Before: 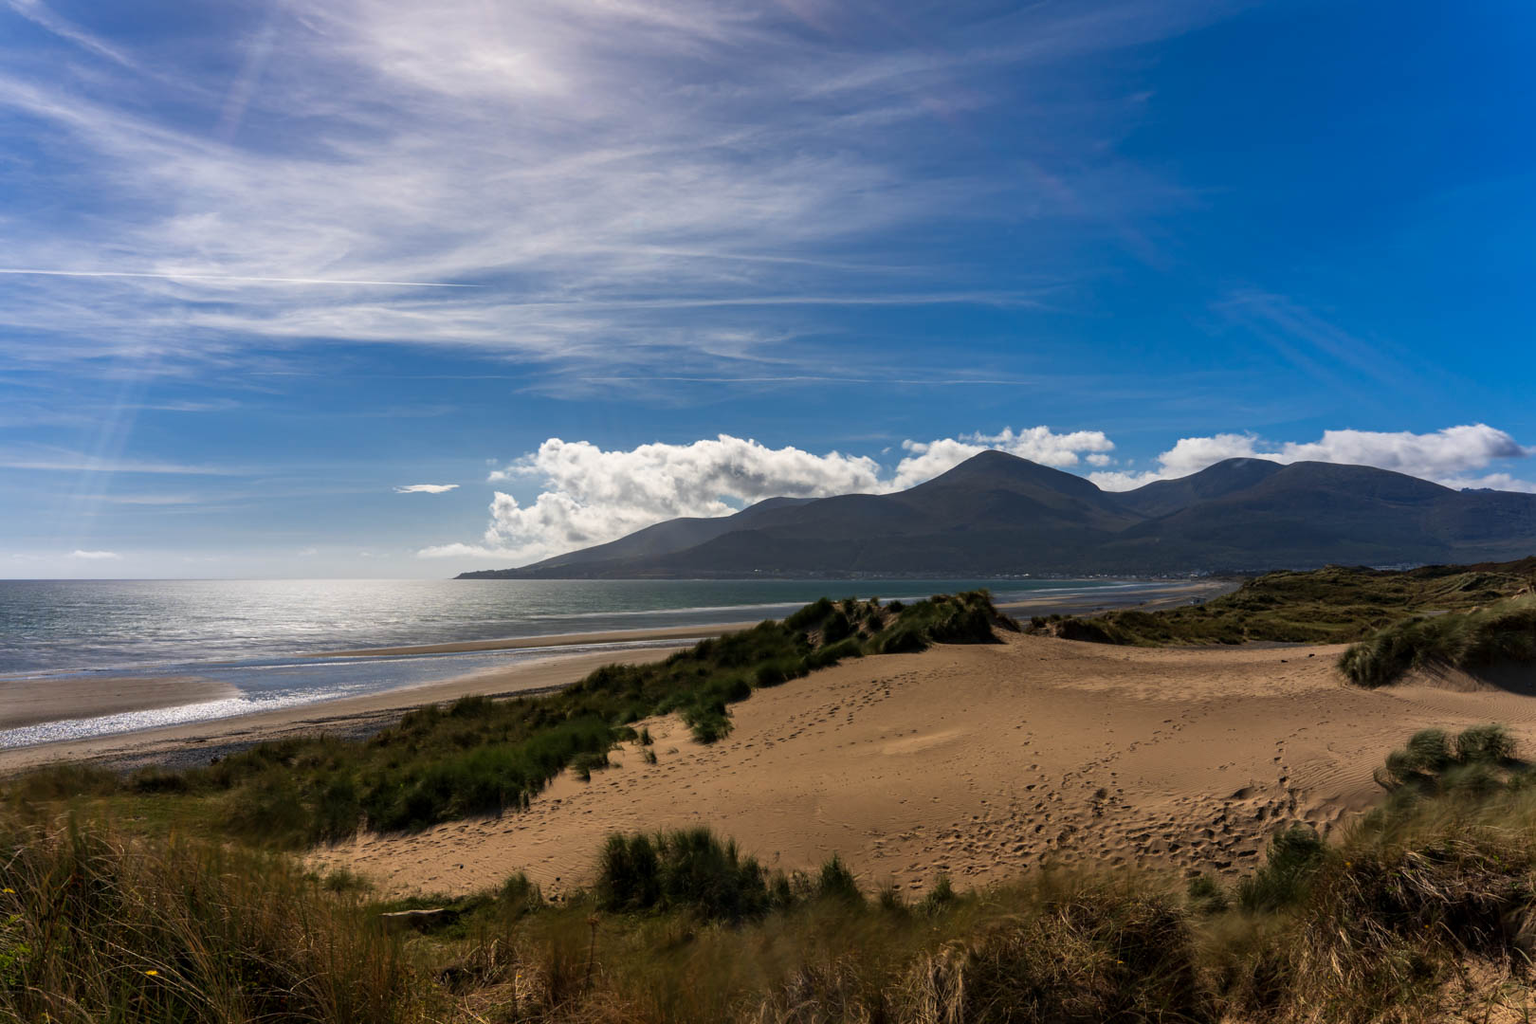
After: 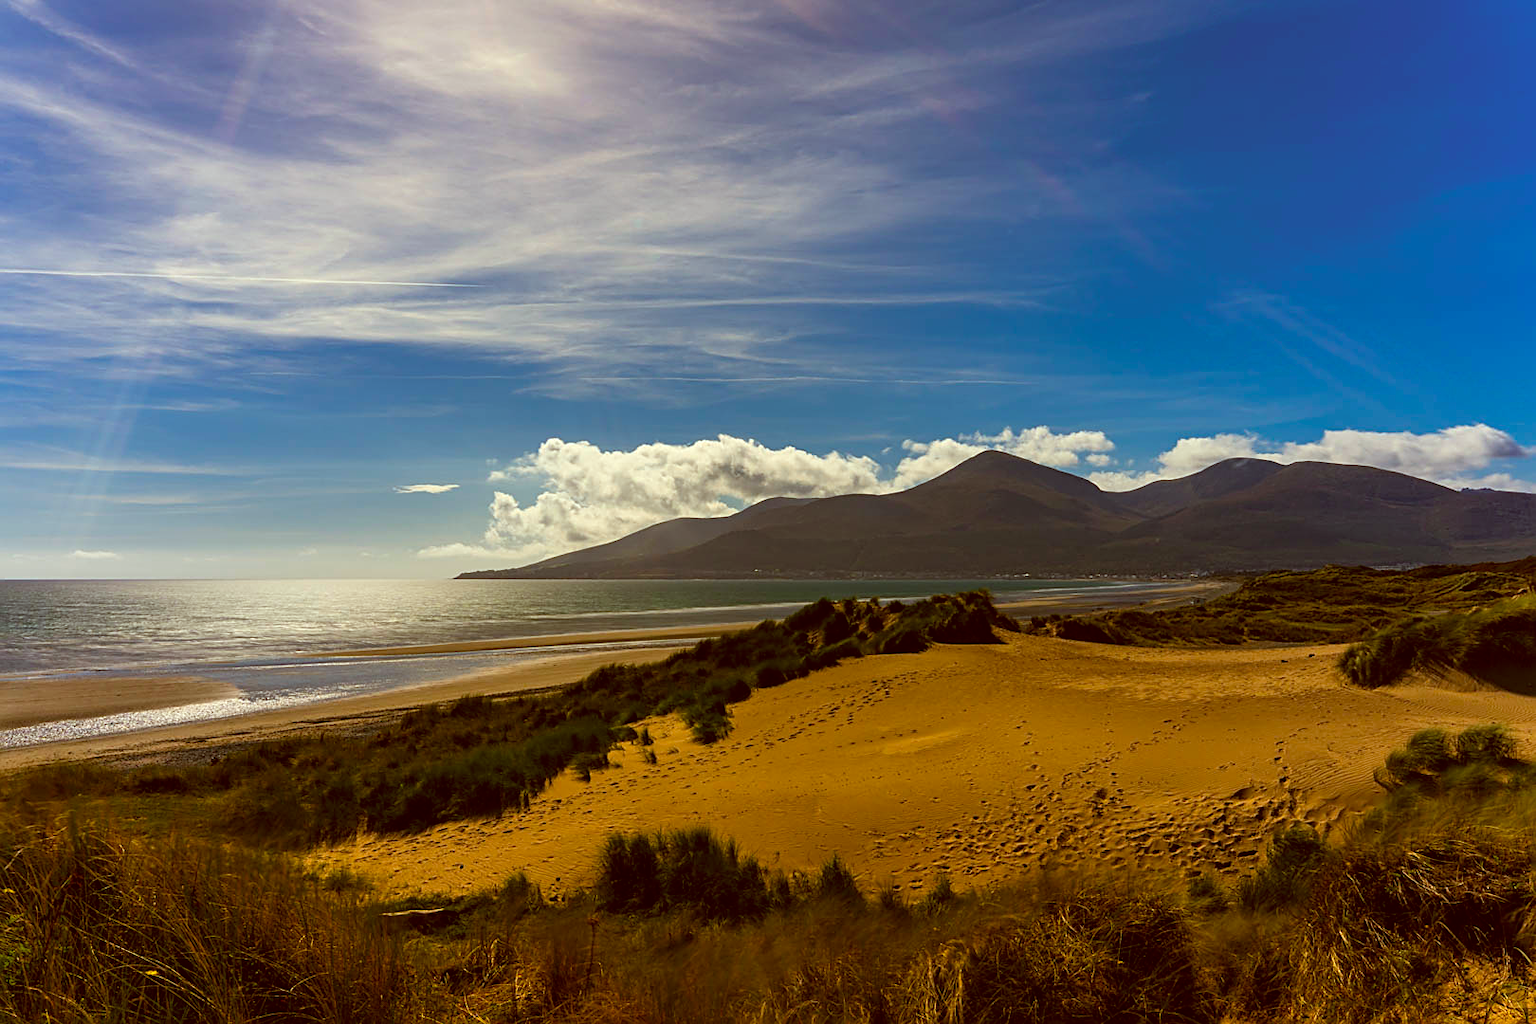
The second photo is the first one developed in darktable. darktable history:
white balance: red 1.009, blue 0.985
color correction: highlights a* -5.94, highlights b* 9.48, shadows a* 10.12, shadows b* 23.94
sharpen: on, module defaults
color balance rgb: linear chroma grading › global chroma 15%, perceptual saturation grading › global saturation 30%
